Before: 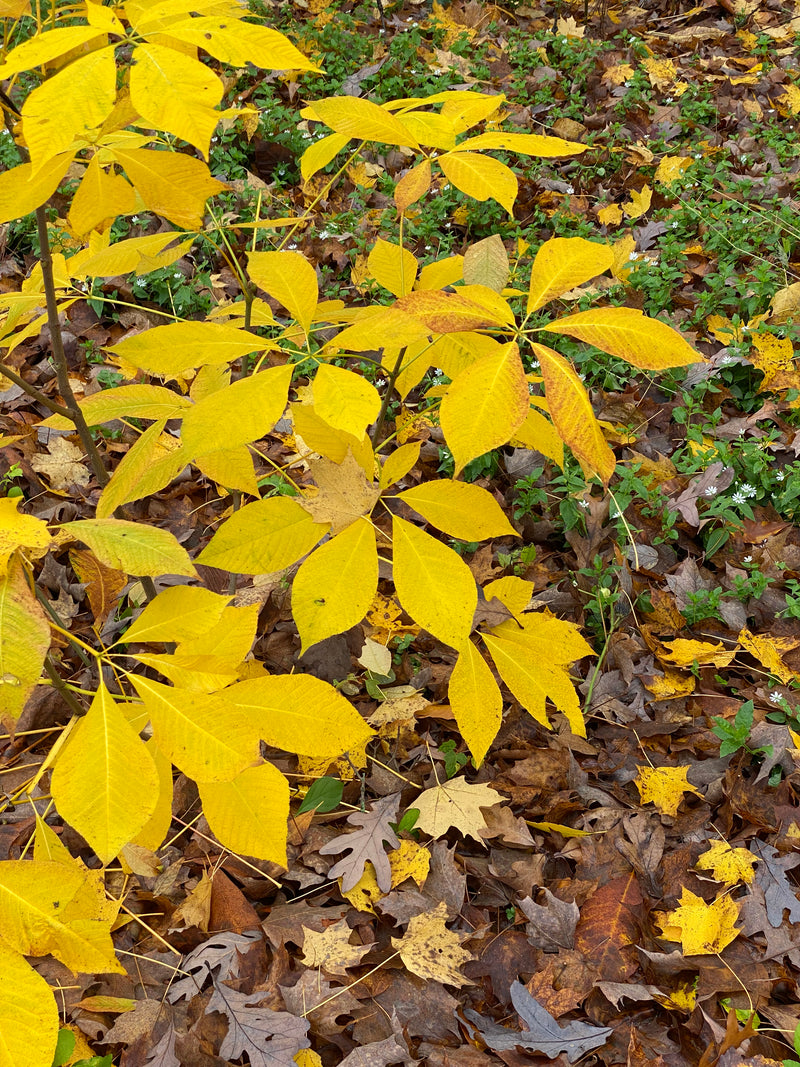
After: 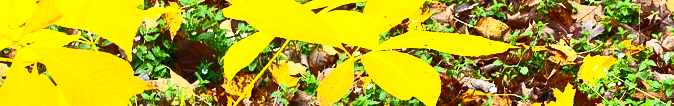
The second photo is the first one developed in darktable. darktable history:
crop and rotate: left 9.644%, top 9.491%, right 6.021%, bottom 80.509%
contrast brightness saturation: contrast 0.83, brightness 0.59, saturation 0.59
